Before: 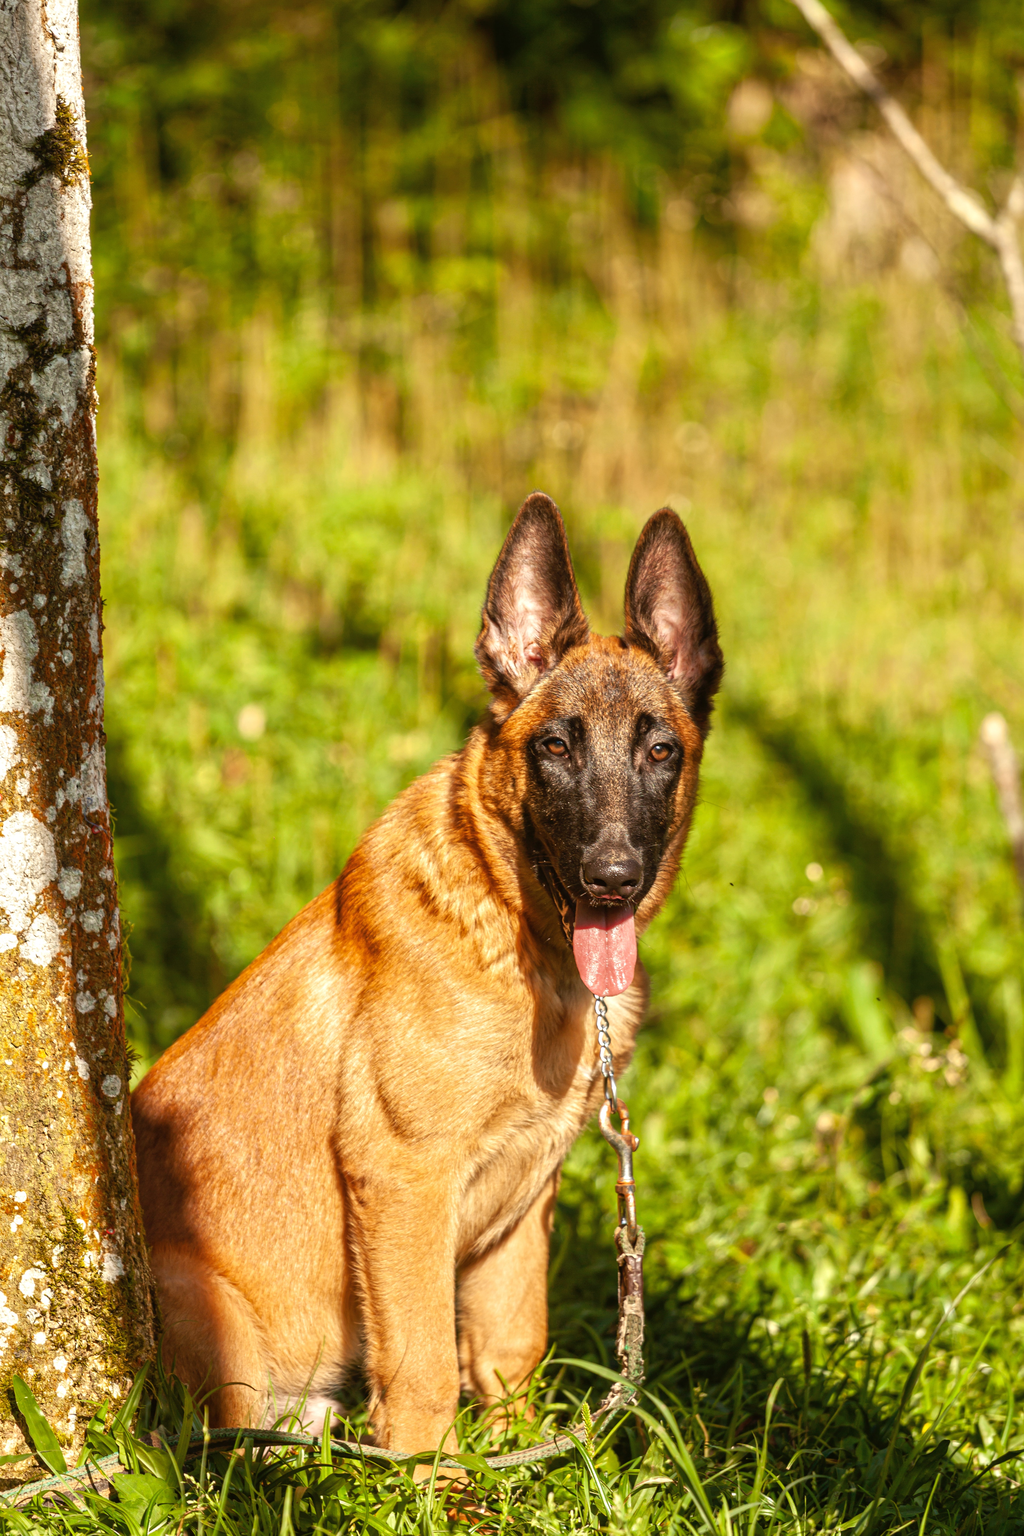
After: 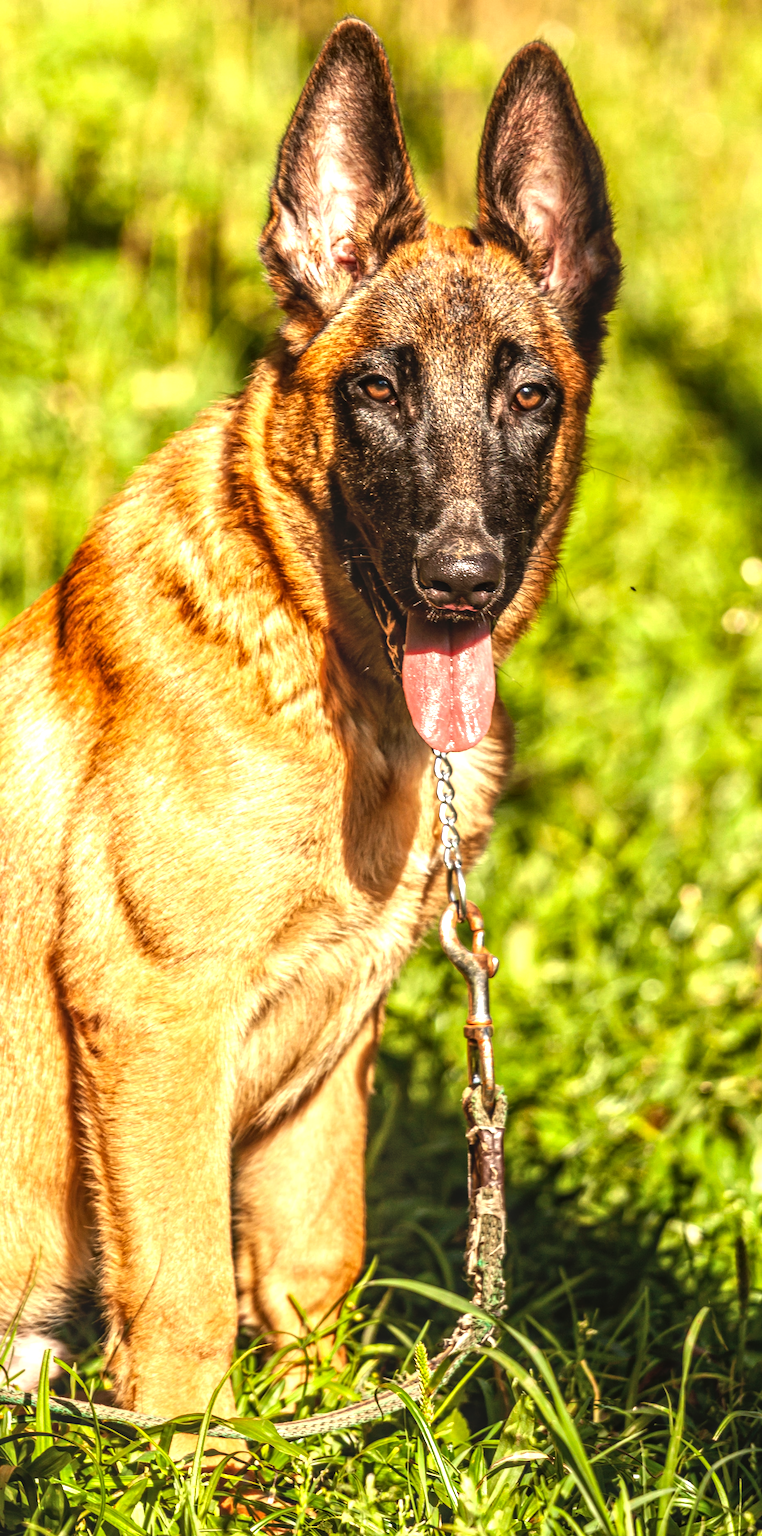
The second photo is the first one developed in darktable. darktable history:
local contrast: highlights 2%, shadows 1%, detail 134%
tone equalizer: -8 EV -0.725 EV, -7 EV -0.735 EV, -6 EV -0.612 EV, -5 EV -0.381 EV, -3 EV 0.402 EV, -2 EV 0.6 EV, -1 EV 0.679 EV, +0 EV 0.72 EV, edges refinement/feathering 500, mask exposure compensation -1.57 EV, preserve details no
crop and rotate: left 28.968%, top 31.26%, right 19.861%
